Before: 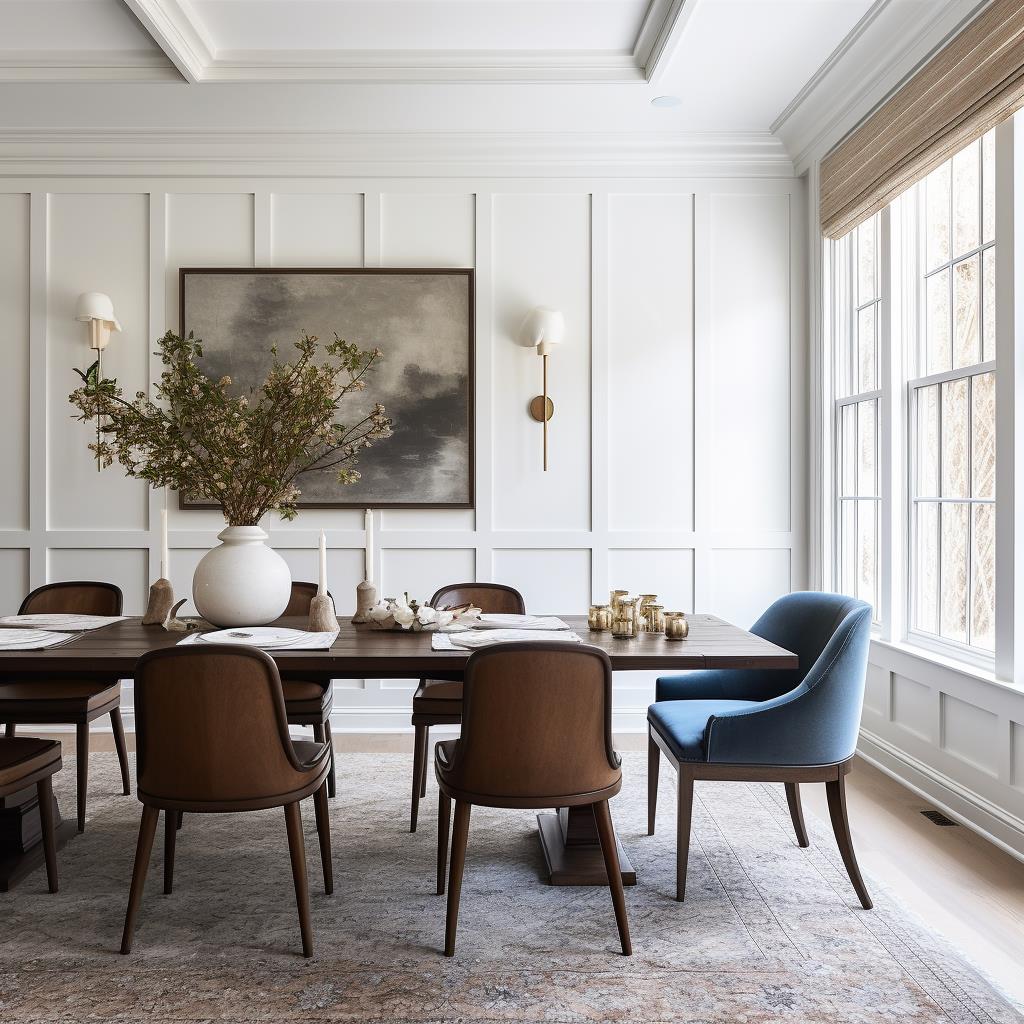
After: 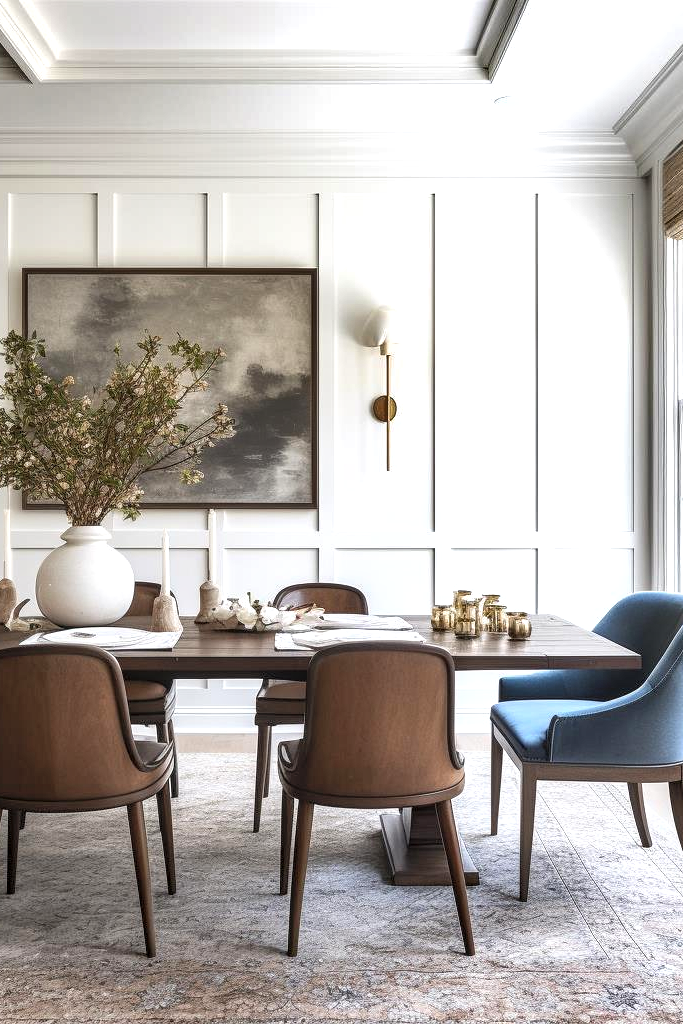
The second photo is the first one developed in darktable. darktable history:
crop and rotate: left 15.405%, right 17.893%
exposure: exposure 0.406 EV, compensate highlight preservation false
shadows and highlights: soften with gaussian
local contrast: detail 130%
contrast brightness saturation: brightness 0.138
